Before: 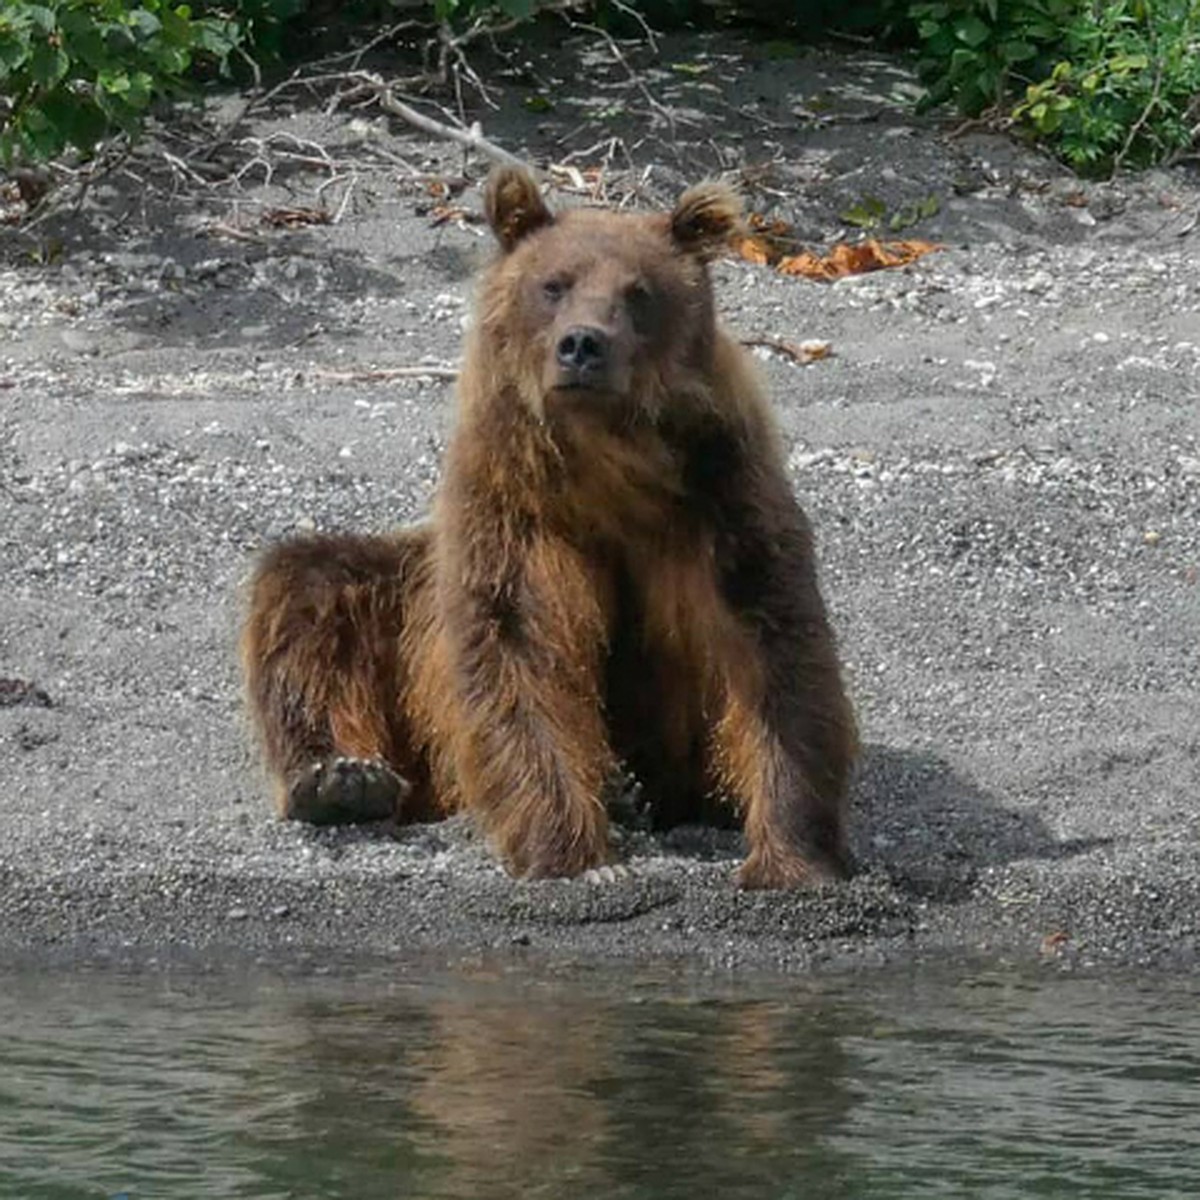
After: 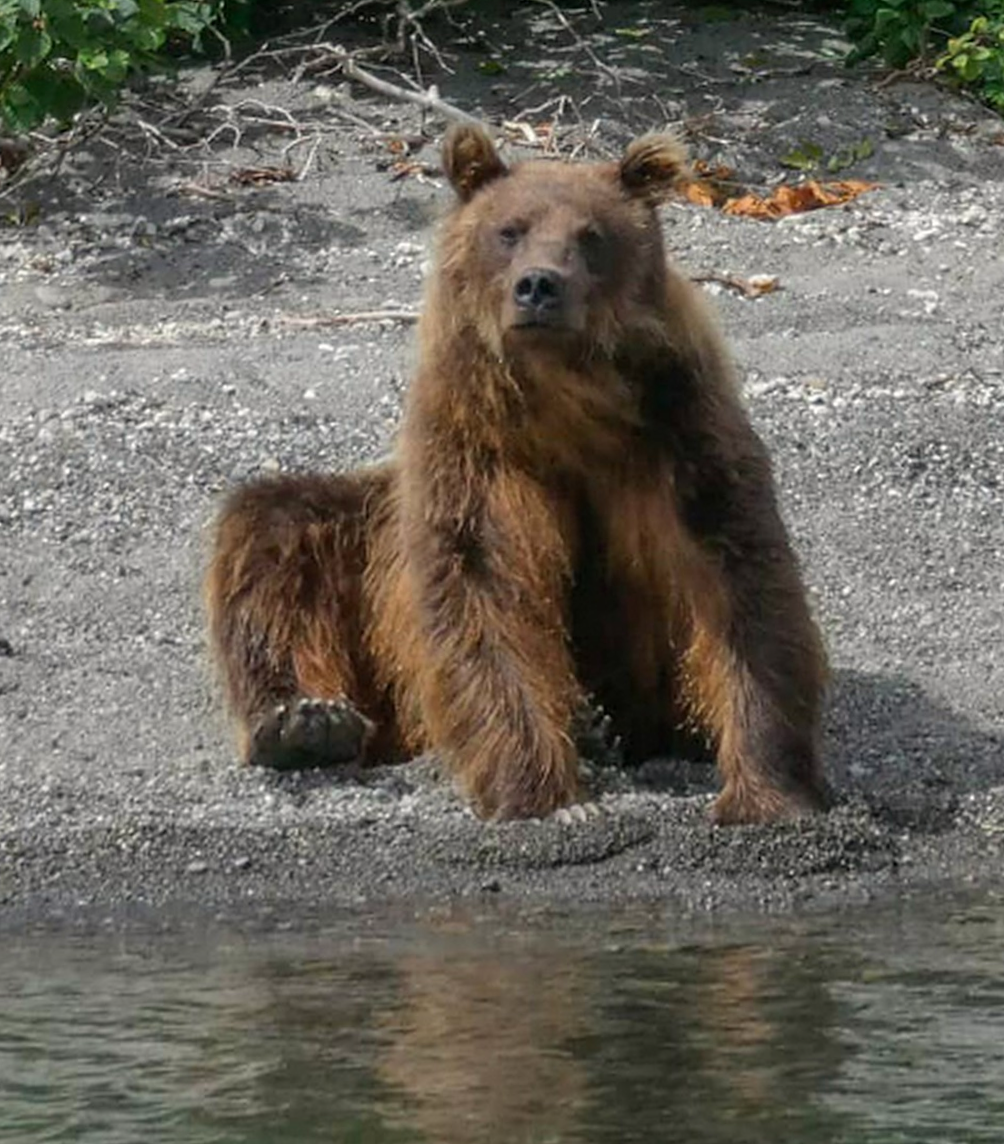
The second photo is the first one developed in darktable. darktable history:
white balance: red 1.009, blue 0.985
rotate and perspective: rotation -1.68°, lens shift (vertical) -0.146, crop left 0.049, crop right 0.912, crop top 0.032, crop bottom 0.96
crop: right 9.509%, bottom 0.031%
